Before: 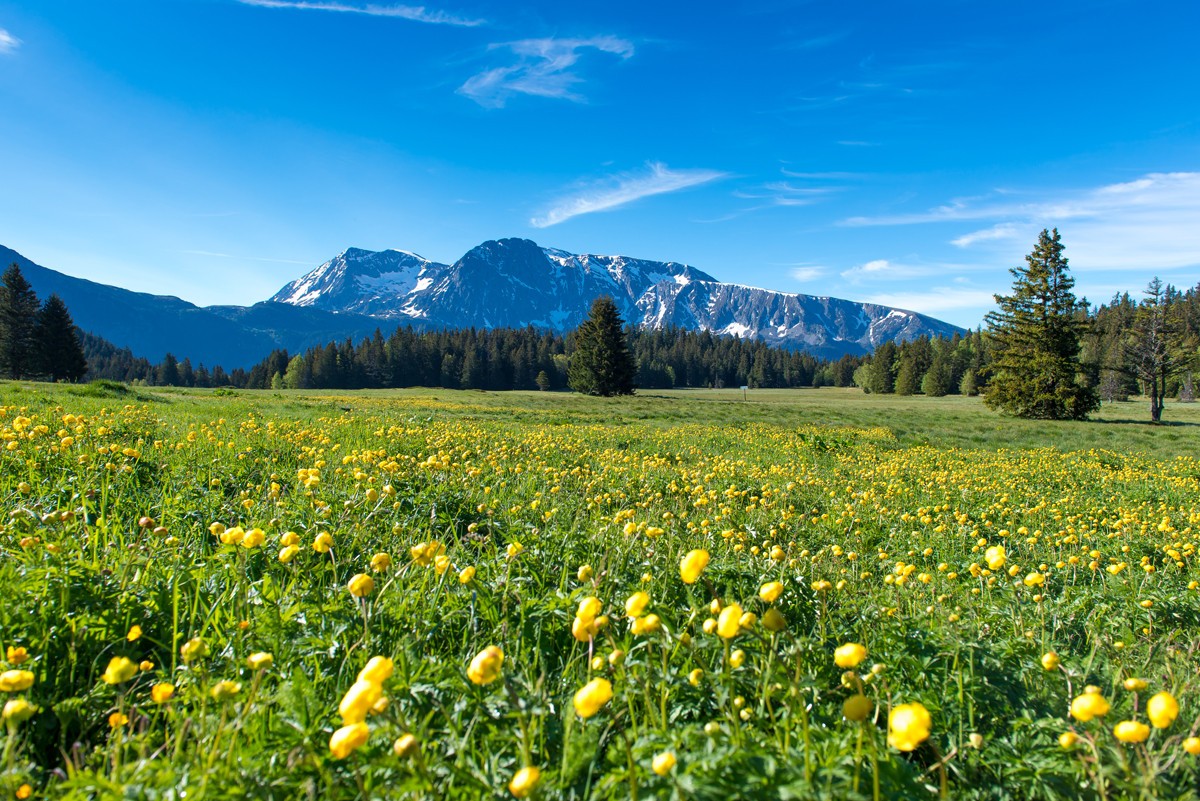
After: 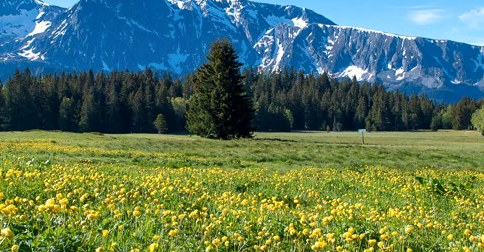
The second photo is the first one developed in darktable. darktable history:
crop: left 31.908%, top 32.169%, right 27.752%, bottom 36.268%
local contrast: mode bilateral grid, contrast 21, coarseness 50, detail 132%, midtone range 0.2
